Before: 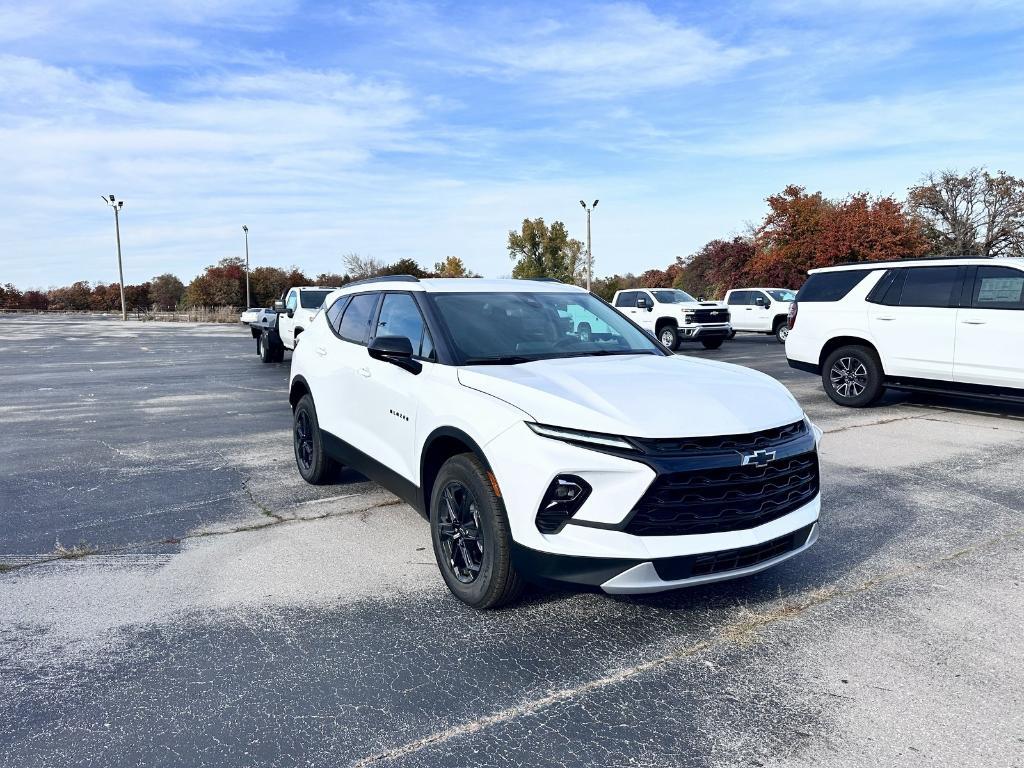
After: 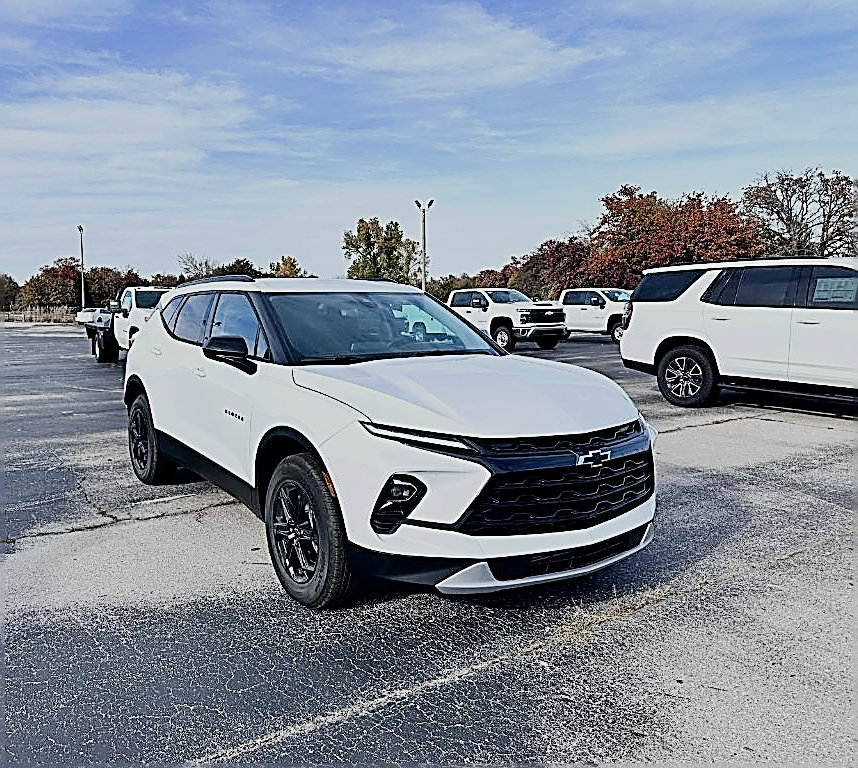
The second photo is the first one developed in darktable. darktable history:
crop: left 16.145%
filmic rgb: black relative exposure -7.65 EV, white relative exposure 4.56 EV, hardness 3.61
sharpen: amount 2
